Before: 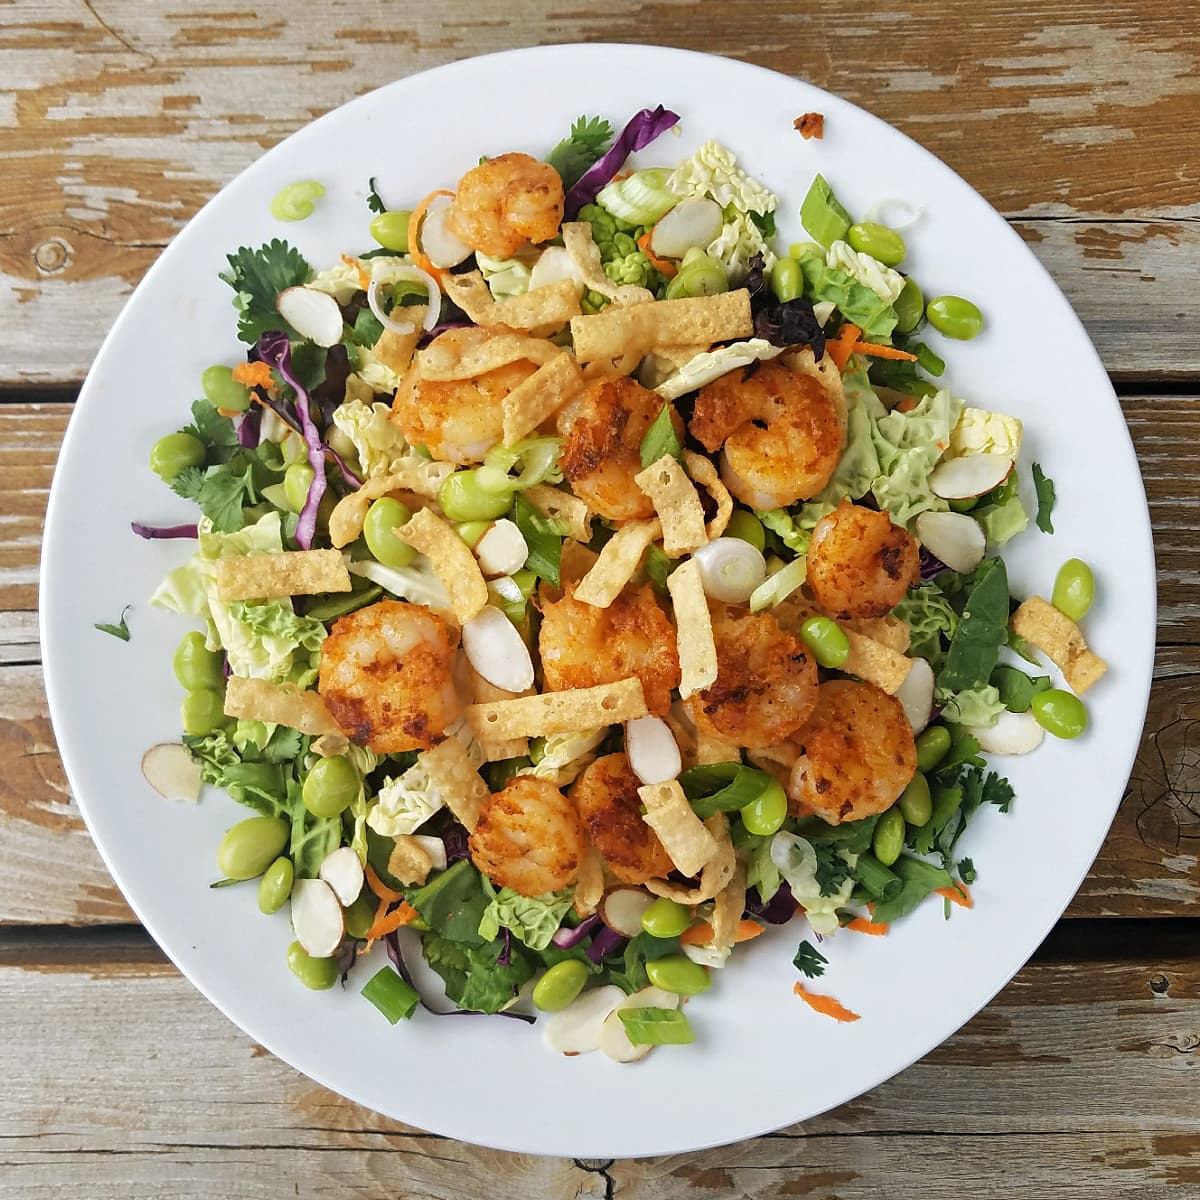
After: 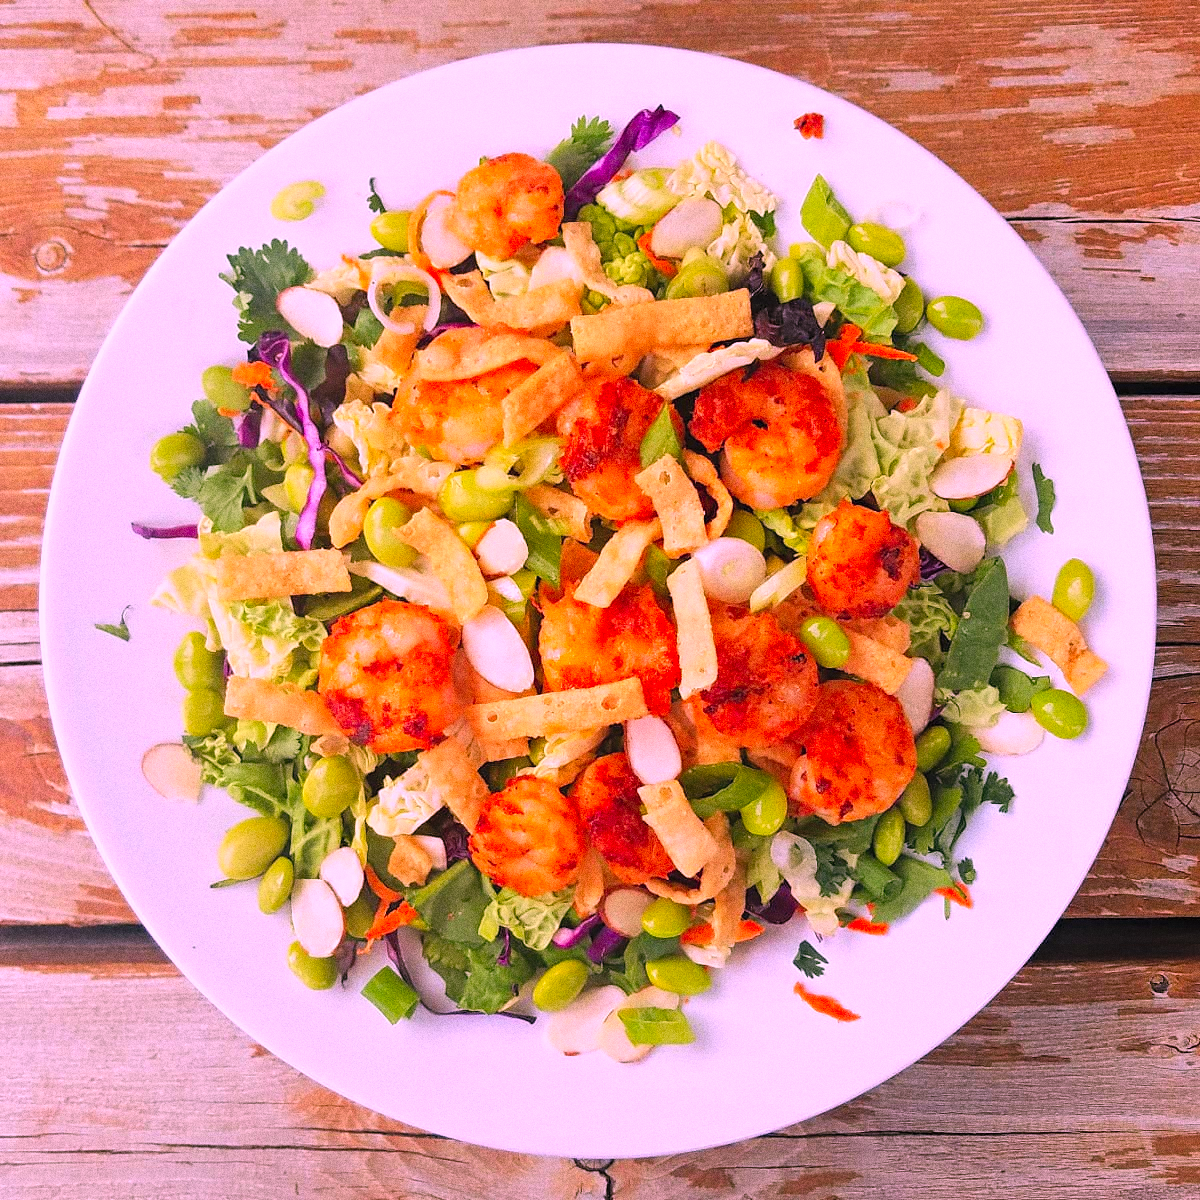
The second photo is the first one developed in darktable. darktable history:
grain: coarseness 0.09 ISO, strength 40%
color correction: highlights a* 19.5, highlights b* -11.53, saturation 1.69
contrast brightness saturation: brightness 0.15
levels: levels [0, 0.498, 1]
